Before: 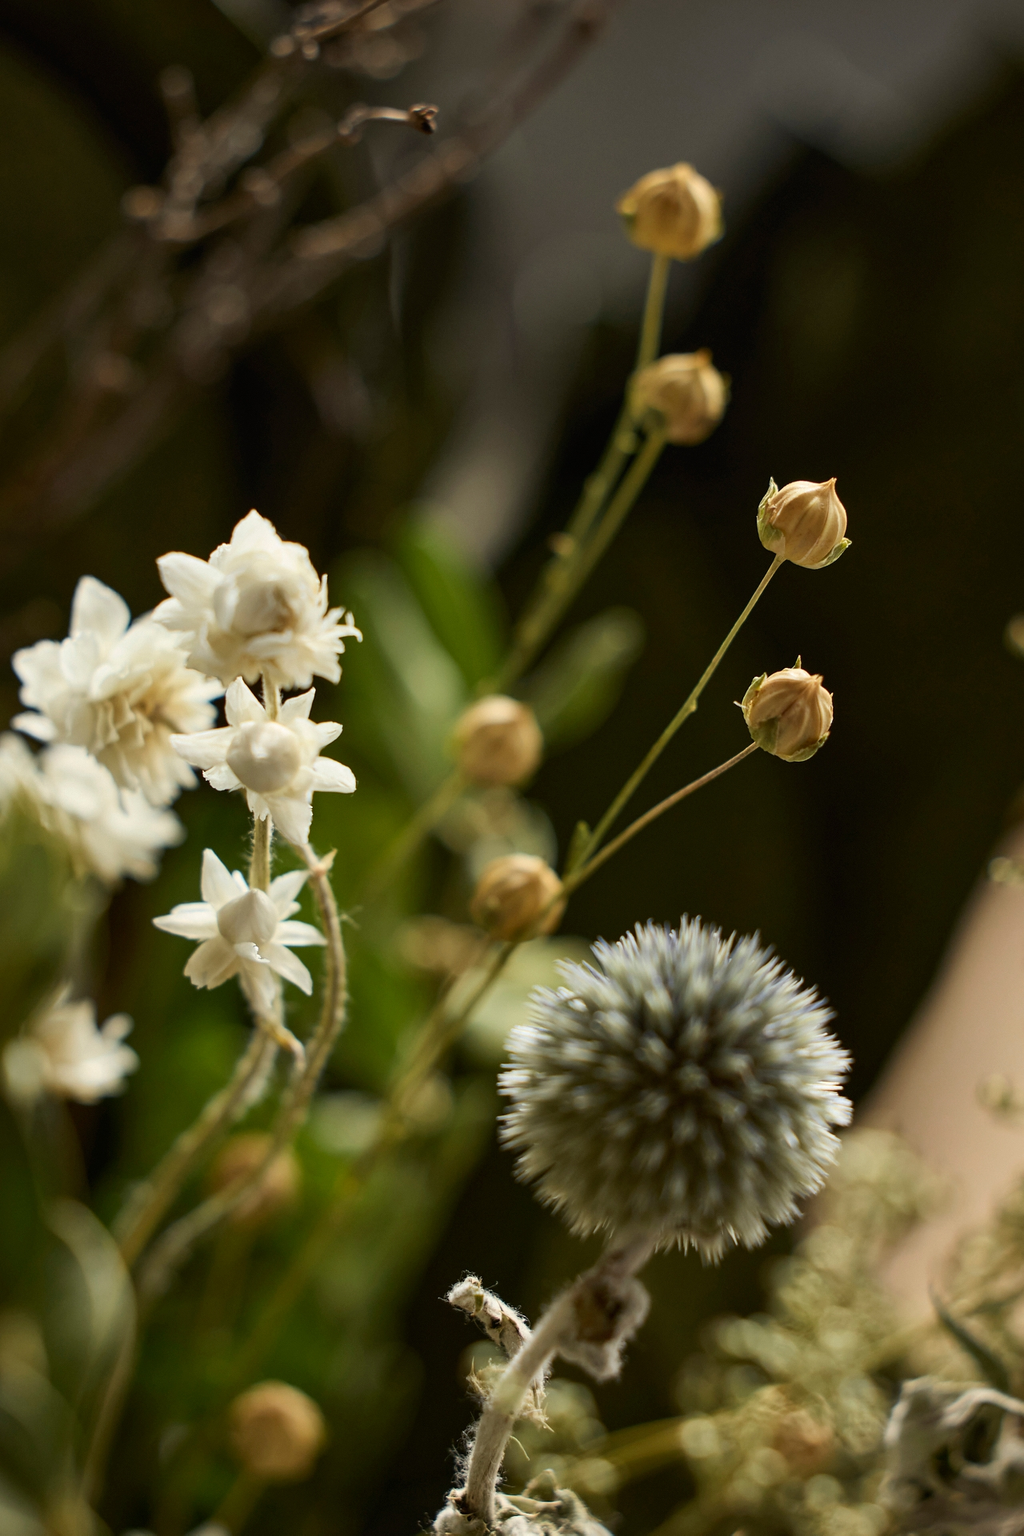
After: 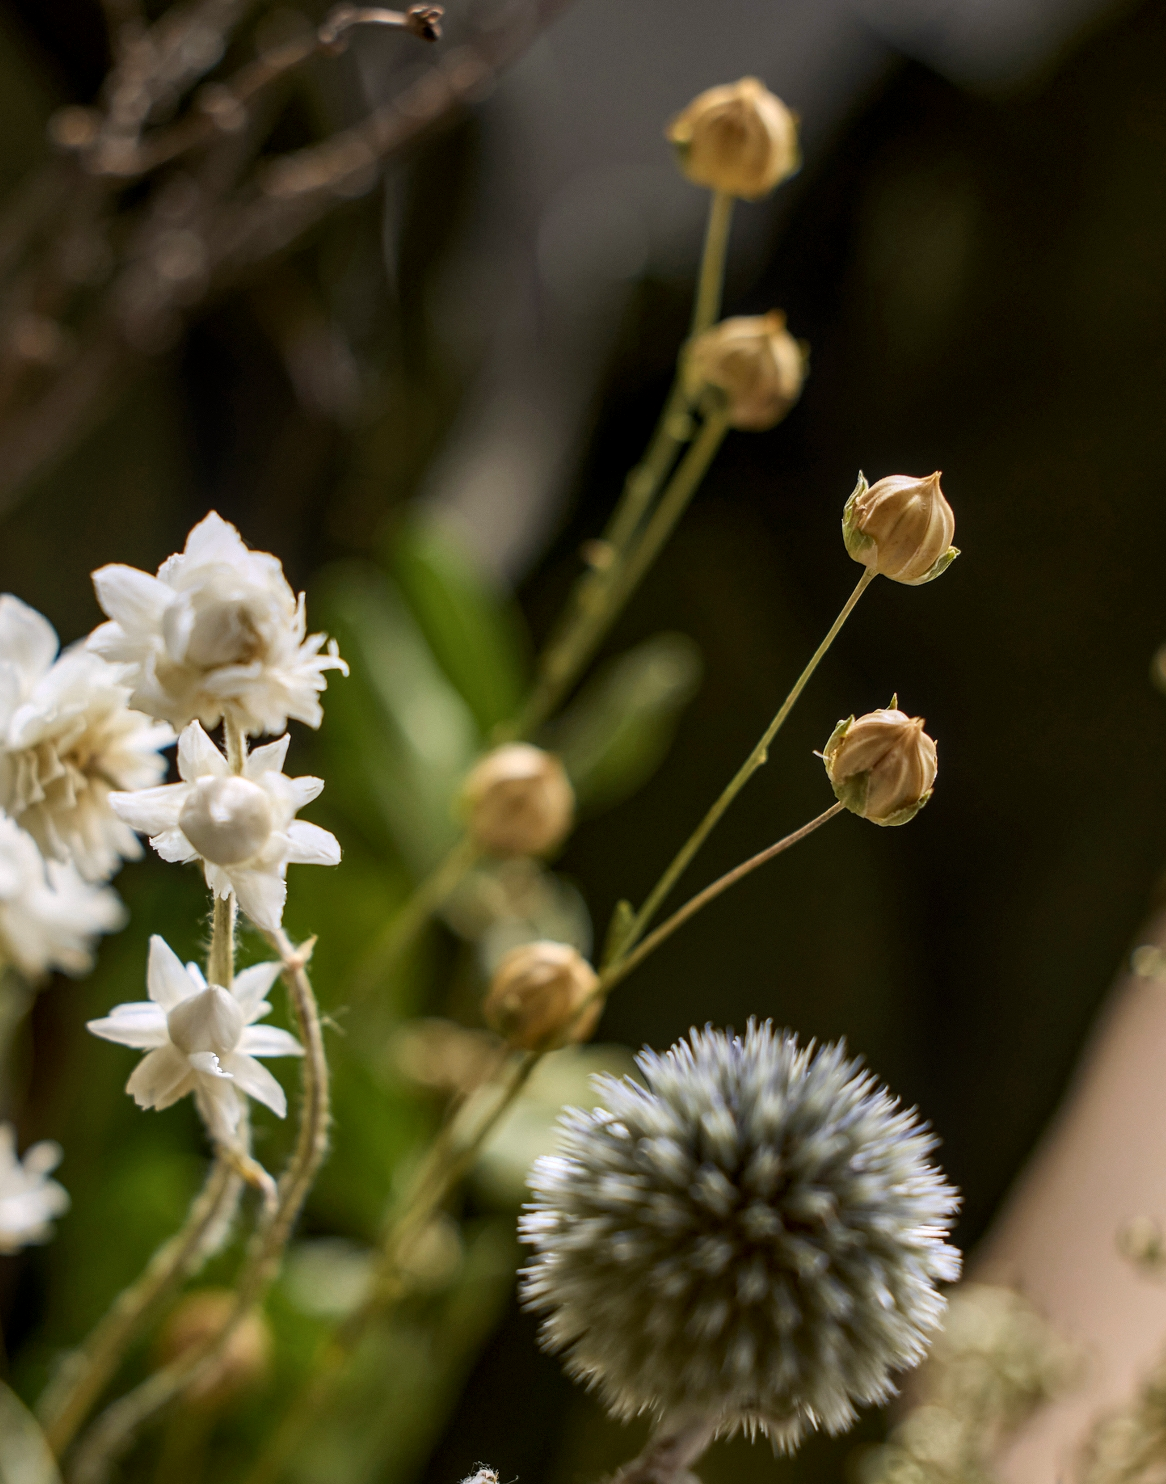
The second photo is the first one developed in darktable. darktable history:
crop: left 8.155%, top 6.611%, bottom 15.385%
local contrast: on, module defaults
white balance: red 1.004, blue 1.096
